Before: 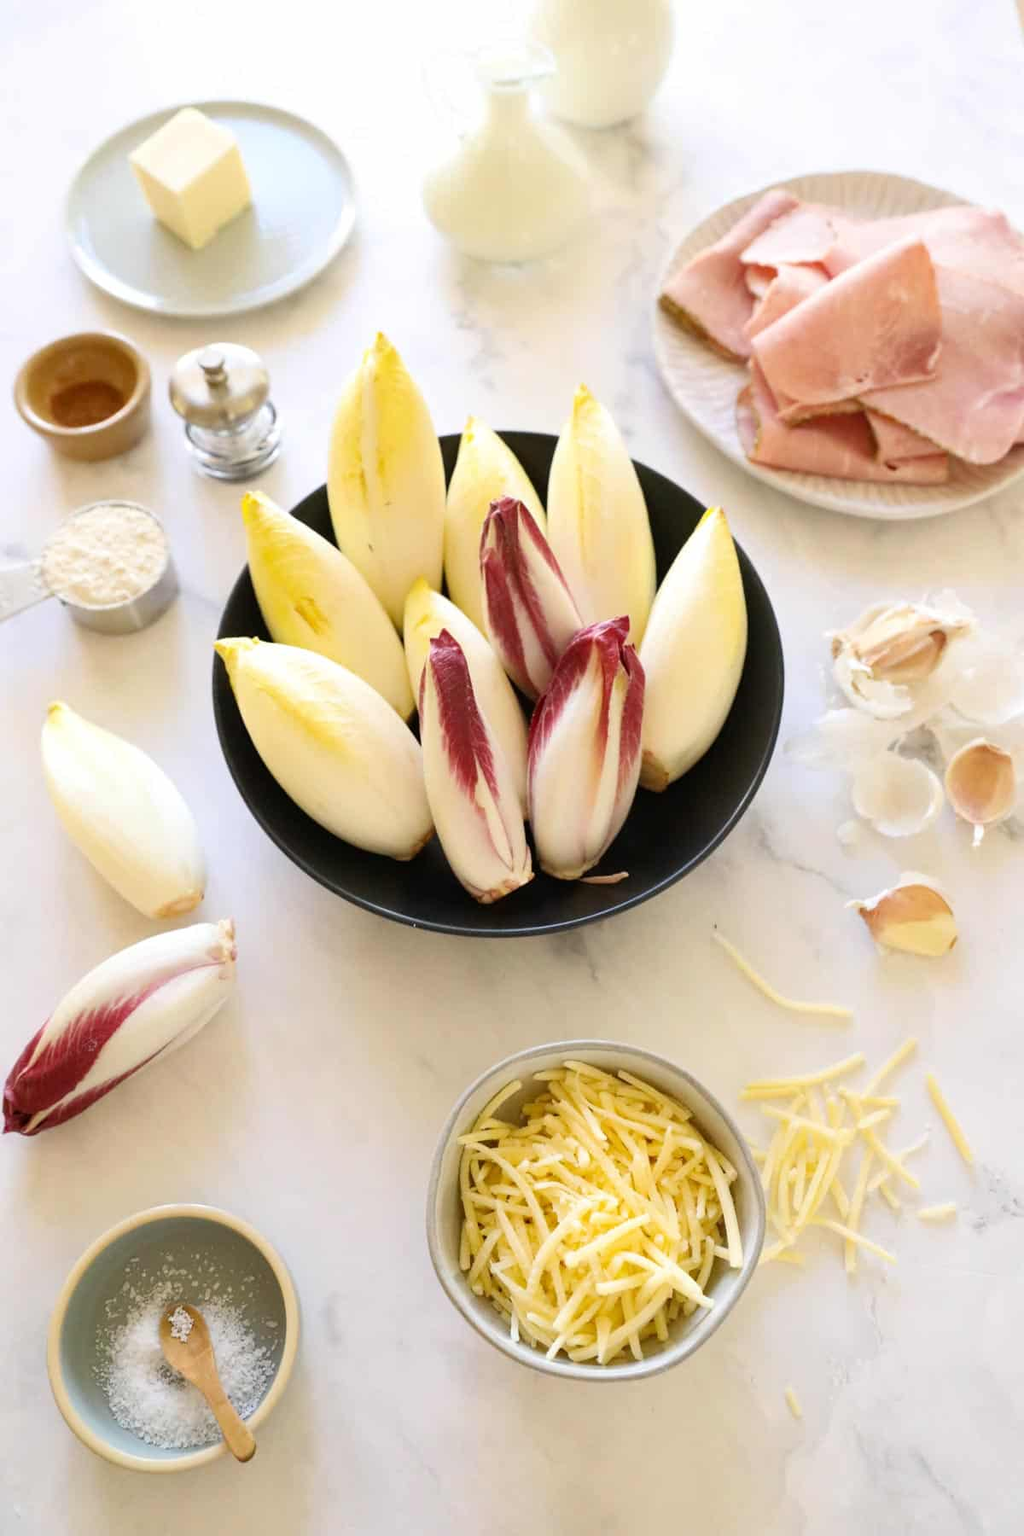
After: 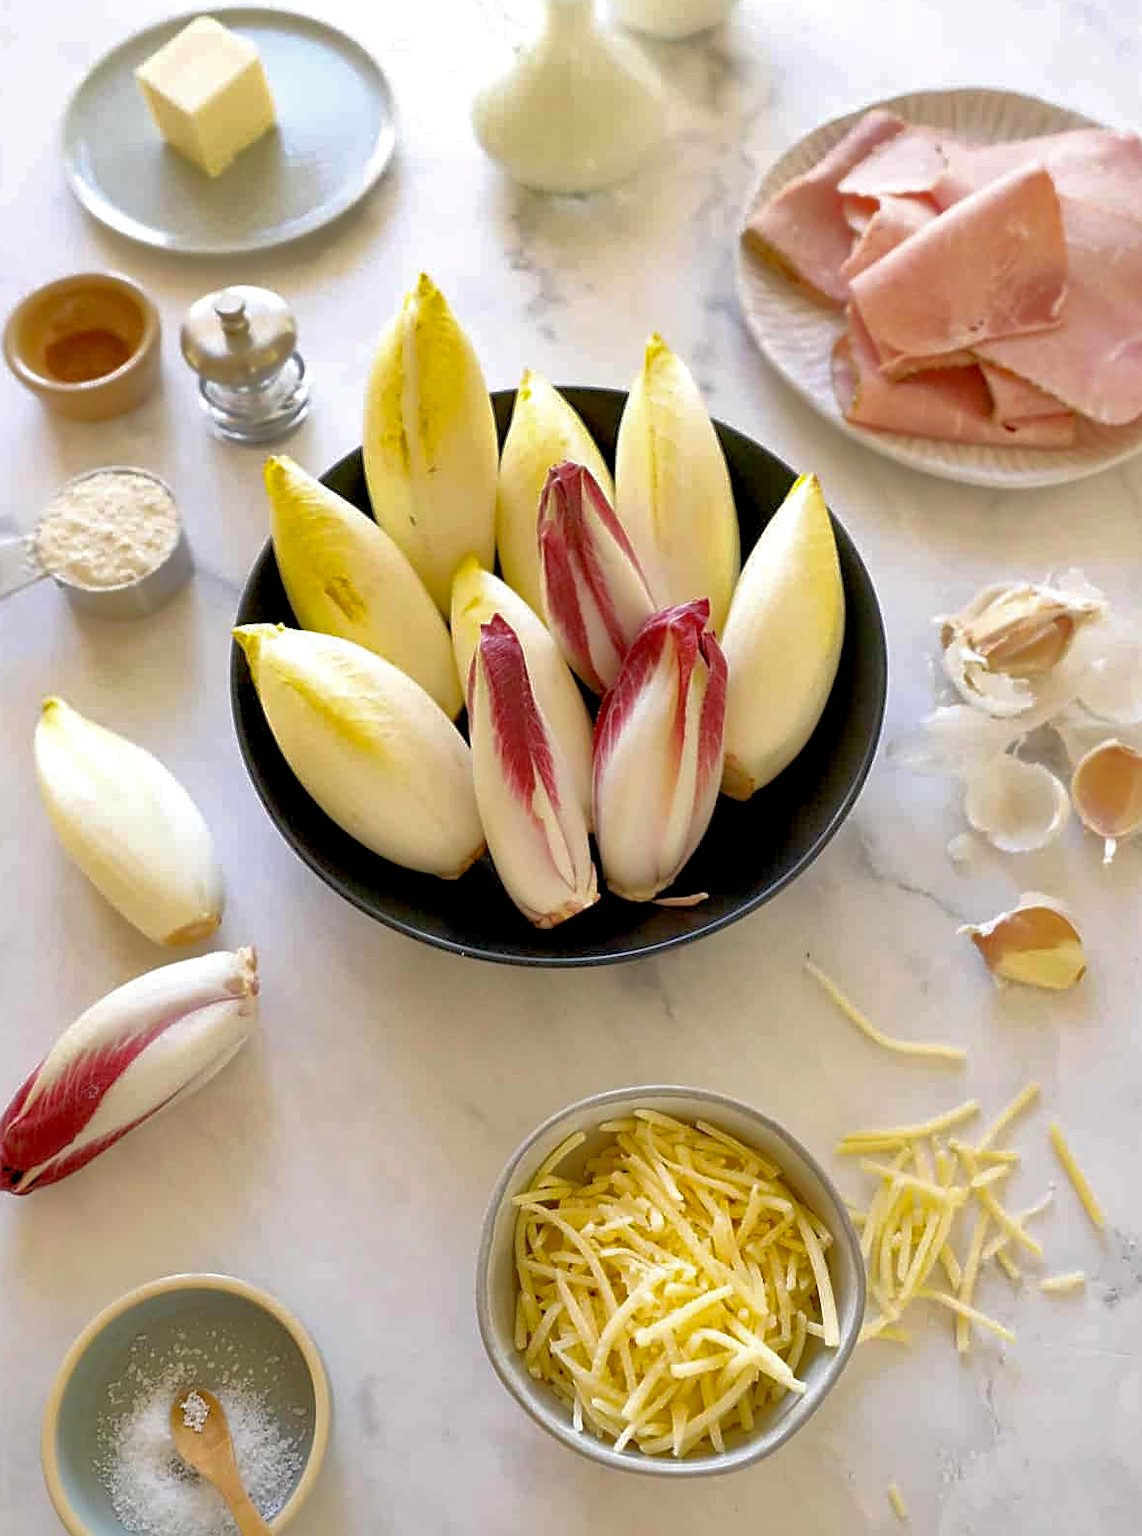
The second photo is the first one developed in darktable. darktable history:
crop: left 1.086%, top 6.141%, right 1.647%, bottom 6.672%
shadows and highlights: highlights -59.73
sharpen: on, module defaults
exposure: black level correction 0.009, exposure 0.017 EV, compensate highlight preservation false
